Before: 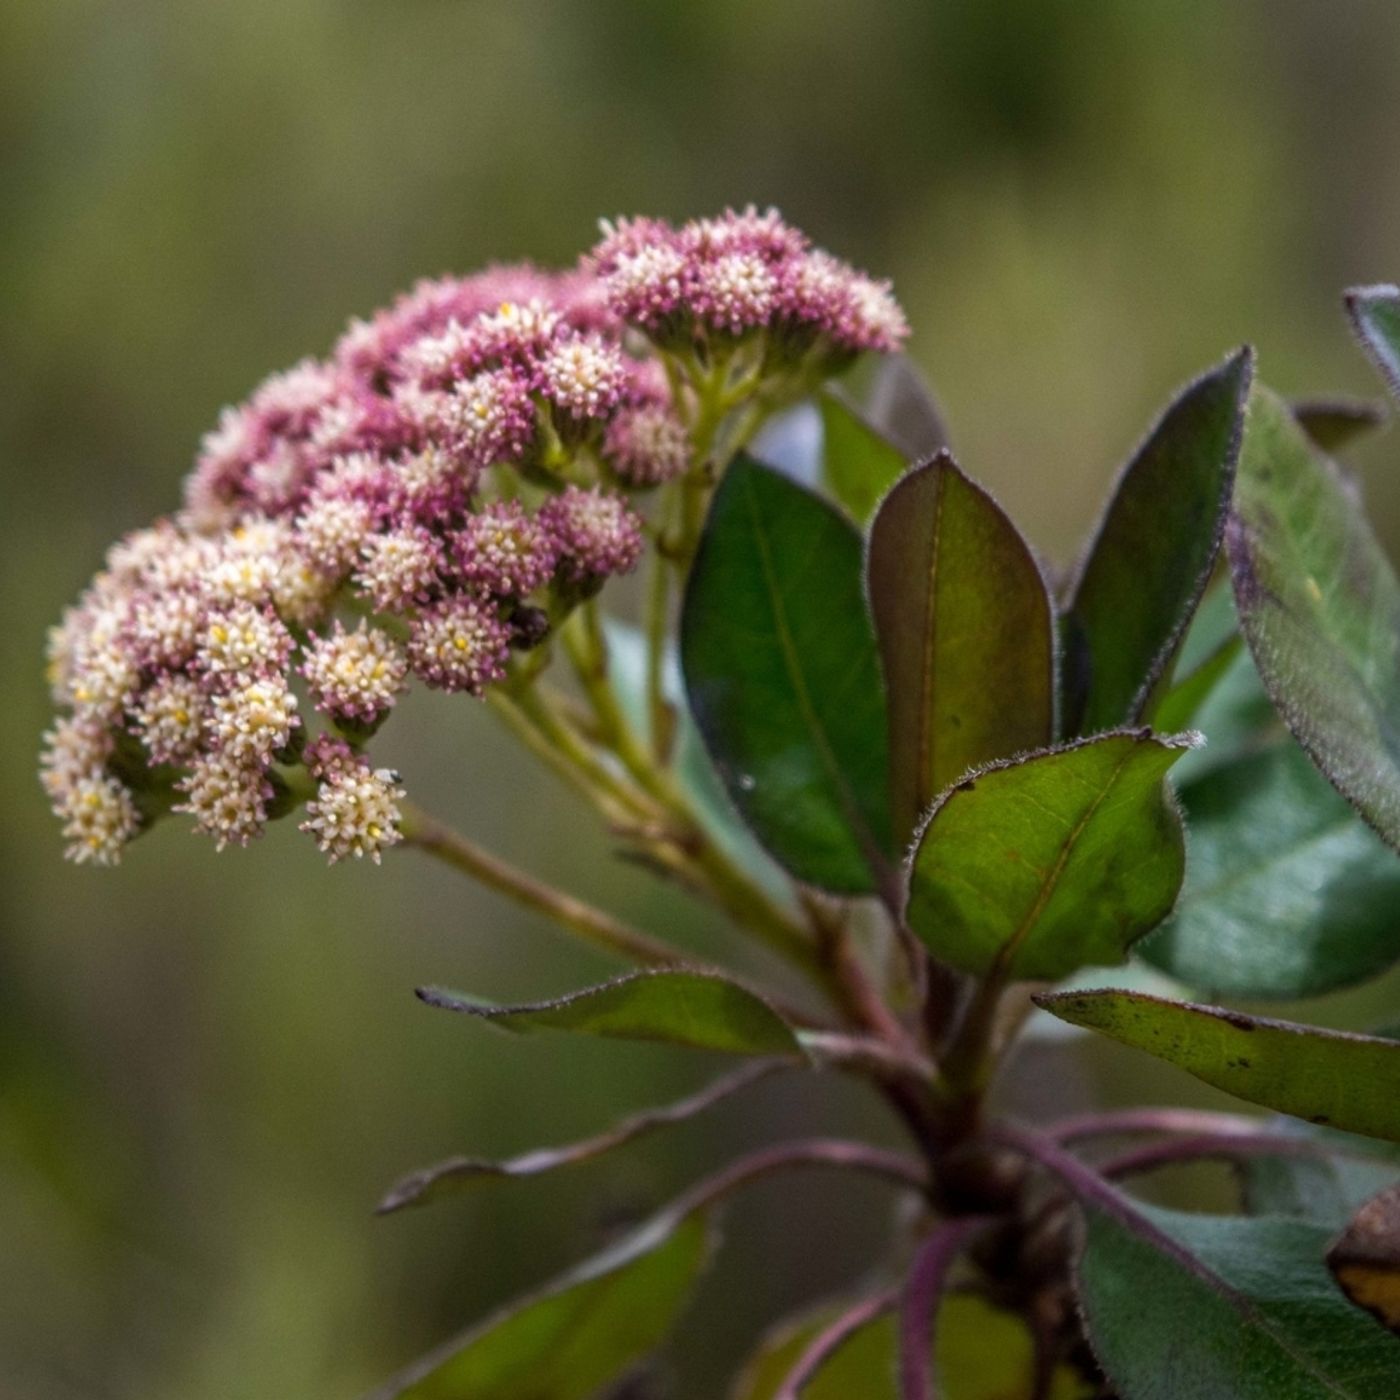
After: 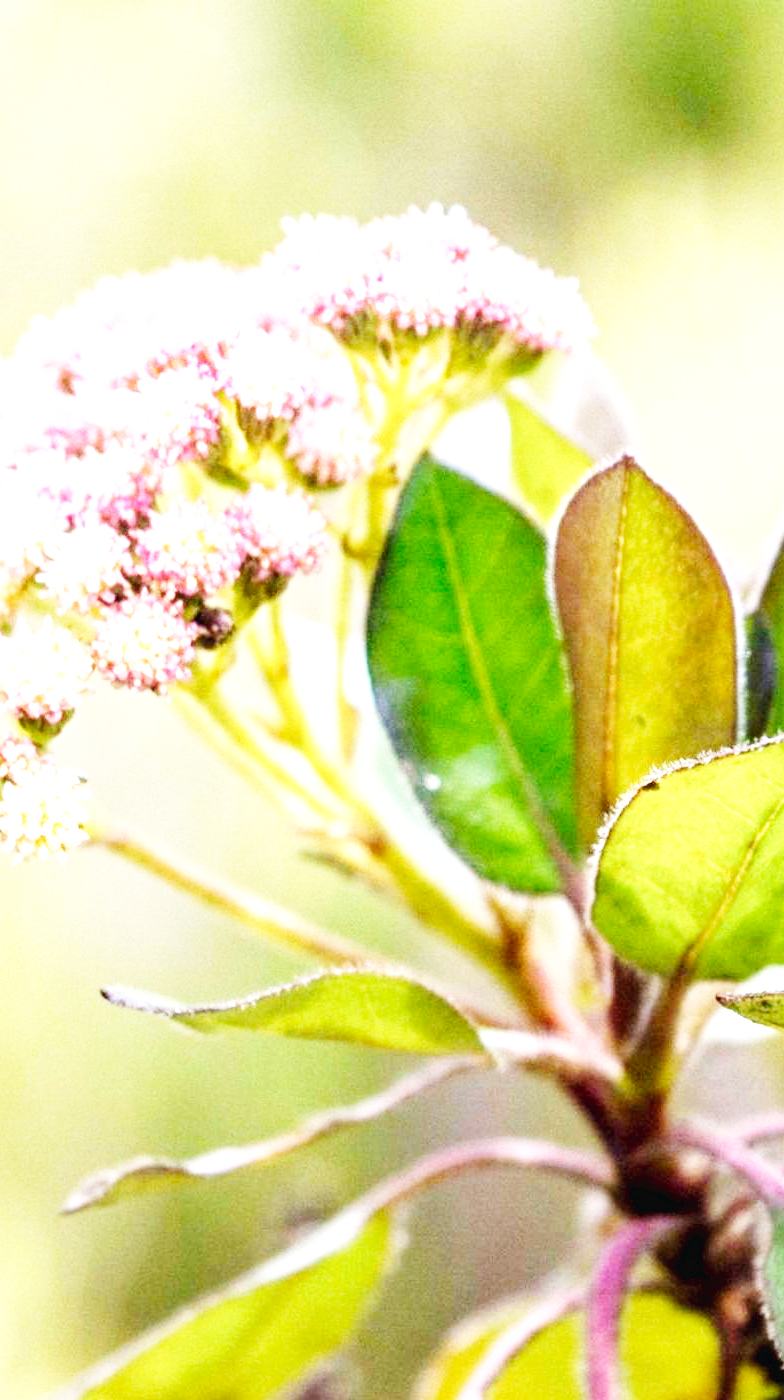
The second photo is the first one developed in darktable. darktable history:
exposure: black level correction 0.001, exposure 2.556 EV, compensate highlight preservation false
tone equalizer: on, module defaults
crop and rotate: left 22.552%, right 21.429%
base curve: curves: ch0 [(0, 0.003) (0.001, 0.002) (0.006, 0.004) (0.02, 0.022) (0.048, 0.086) (0.094, 0.234) (0.162, 0.431) (0.258, 0.629) (0.385, 0.8) (0.548, 0.918) (0.751, 0.988) (1, 1)], preserve colors none
contrast brightness saturation: saturation -0.065
